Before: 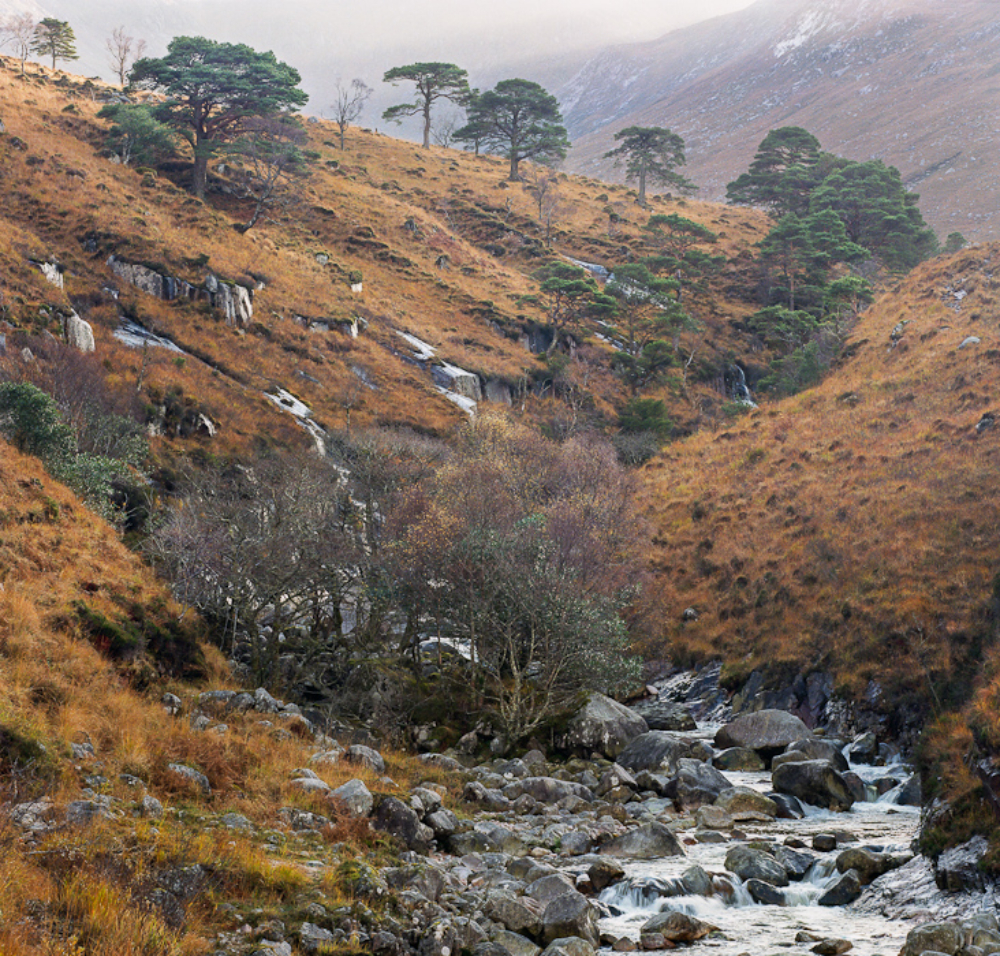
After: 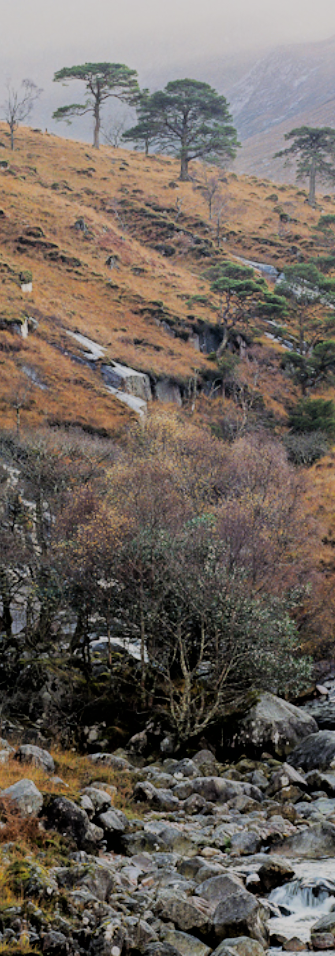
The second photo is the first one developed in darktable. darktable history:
filmic rgb: black relative exposure -4.3 EV, white relative exposure 4.56 EV, hardness 2.39, contrast 1.059
crop: left 33.053%, right 33.368%
